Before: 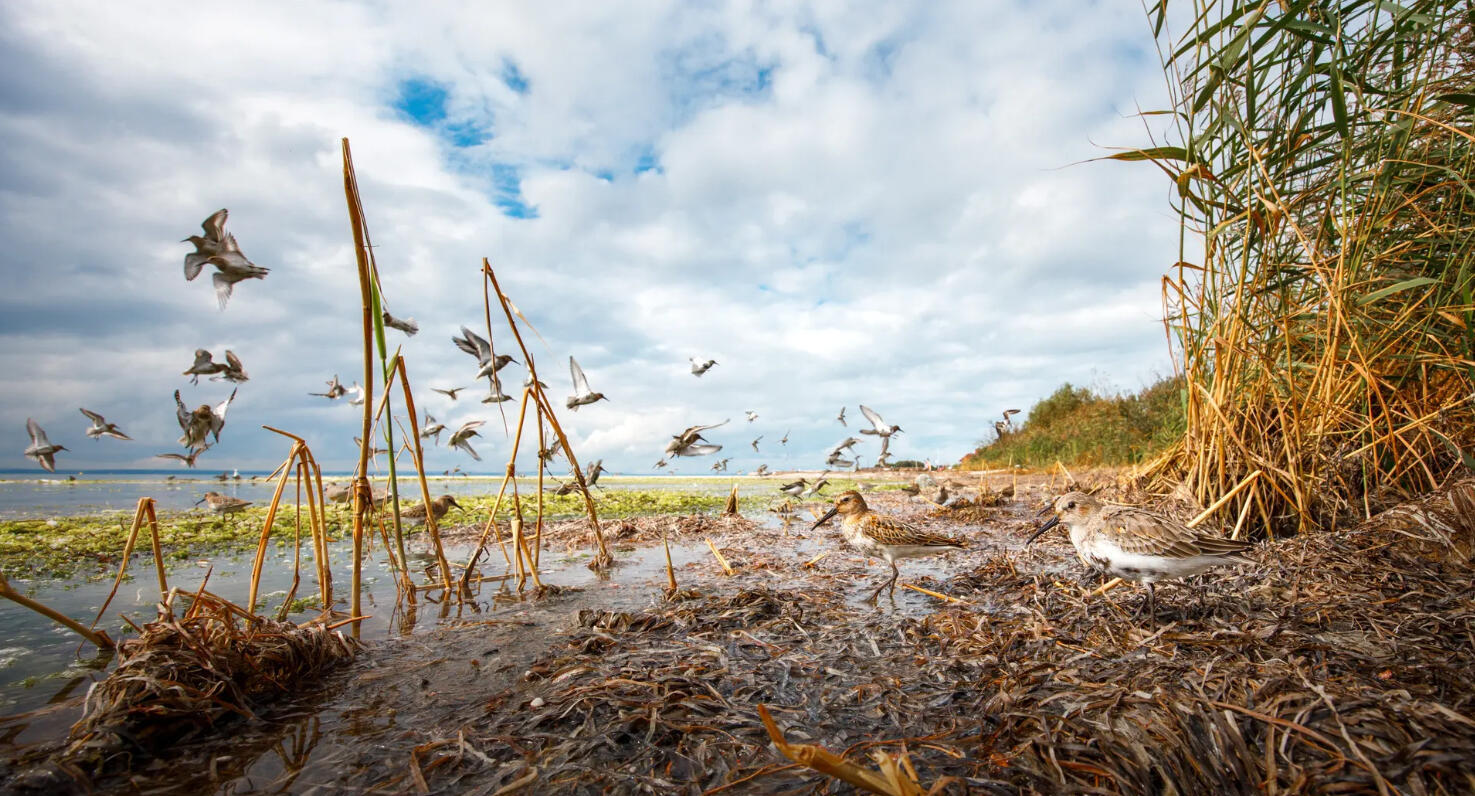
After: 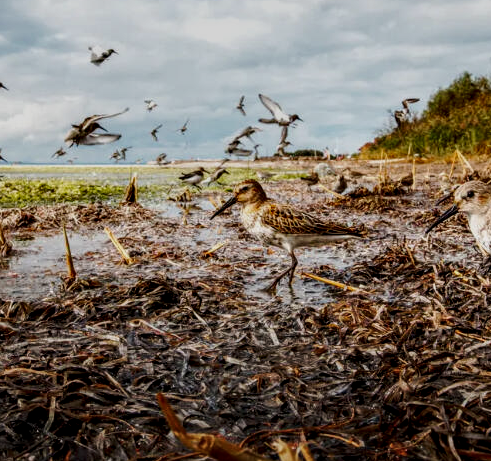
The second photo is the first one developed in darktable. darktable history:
crop: left 40.779%, top 39.138%, right 25.873%, bottom 2.839%
tone curve: curves: ch0 [(0, 0) (0.003, 0.002) (0.011, 0.009) (0.025, 0.02) (0.044, 0.034) (0.069, 0.046) (0.1, 0.062) (0.136, 0.083) (0.177, 0.119) (0.224, 0.162) (0.277, 0.216) (0.335, 0.282) (0.399, 0.365) (0.468, 0.457) (0.543, 0.541) (0.623, 0.624) (0.709, 0.713) (0.801, 0.797) (0.898, 0.889) (1, 1)], preserve colors none
exposure: black level correction 0, exposure -0.755 EV, compensate highlight preservation false
local contrast: highlights 60%, shadows 64%, detail 160%
